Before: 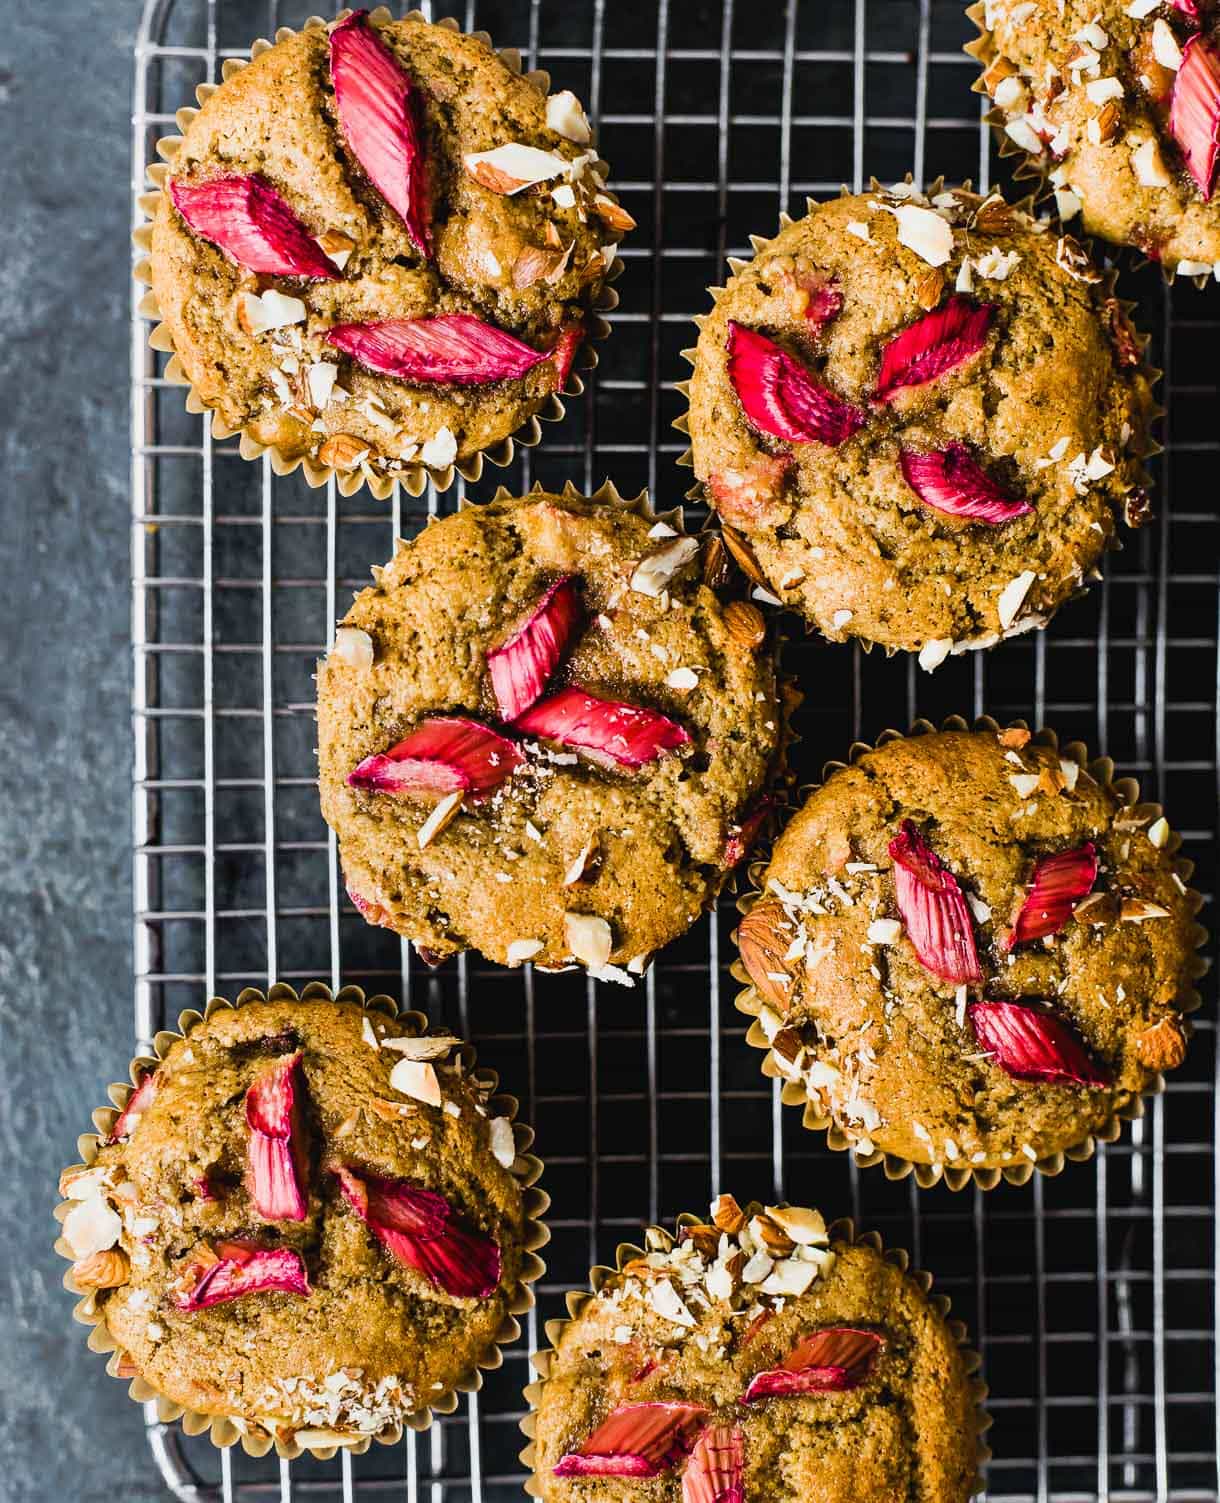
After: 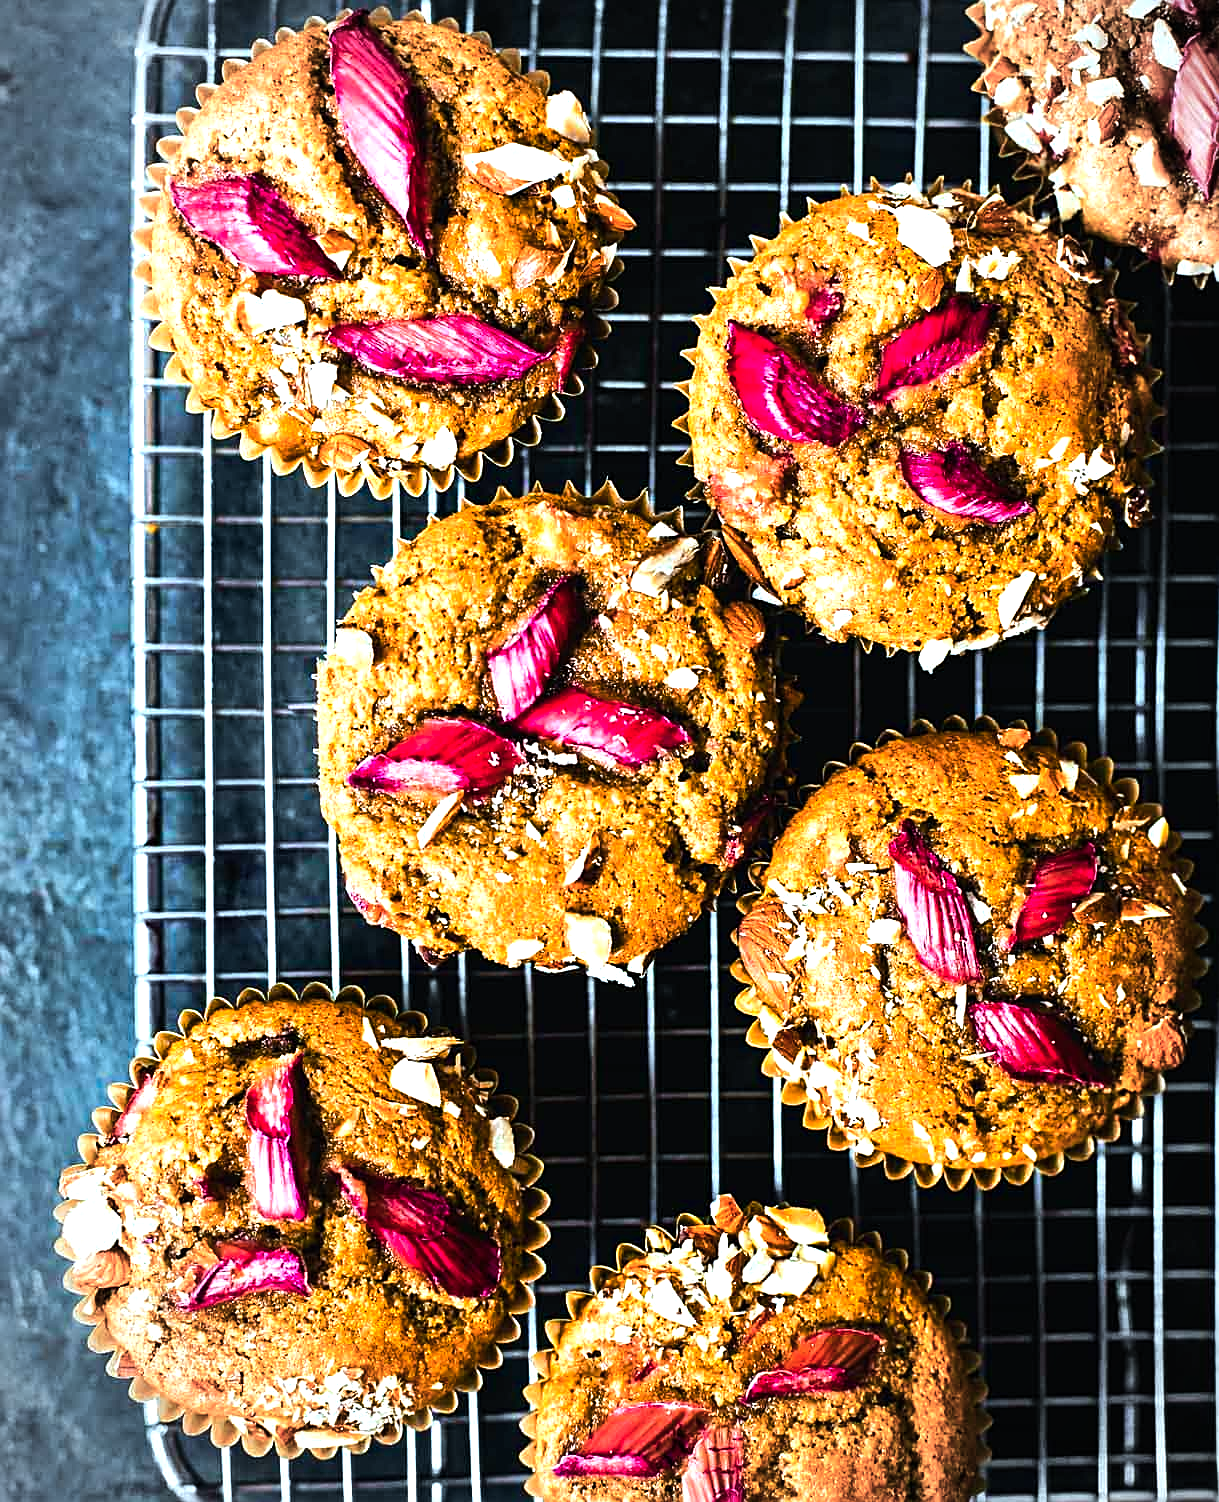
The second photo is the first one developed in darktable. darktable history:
color calibration: output R [0.994, 0.059, -0.119, 0], output G [-0.036, 1.09, -0.119, 0], output B [0.078, -0.108, 0.961, 0], illuminant F (fluorescent), F source F9 (Cool White Deluxe 4150 K) – high CRI, x 0.374, y 0.373, temperature 4163.62 K
sharpen: on, module defaults
color zones: curves: ch1 [(0, 0.469) (0.072, 0.457) (0.243, 0.494) (0.429, 0.5) (0.571, 0.5) (0.714, 0.5) (0.857, 0.5) (1, 0.469)]; ch2 [(0, 0.499) (0.143, 0.467) (0.242, 0.436) (0.429, 0.493) (0.571, 0.5) (0.714, 0.5) (0.857, 0.5) (1, 0.499)]
vignetting: fall-off start 87.5%, automatic ratio true
color balance rgb: shadows lift › luminance -9.853%, global offset › hue 169.63°, perceptual saturation grading › global saturation 31.241%, perceptual brilliance grading › highlights 17.775%, perceptual brilliance grading › mid-tones 31.852%, perceptual brilliance grading › shadows -31.617%
exposure: exposure 0.404 EV, compensate exposure bias true, compensate highlight preservation false
